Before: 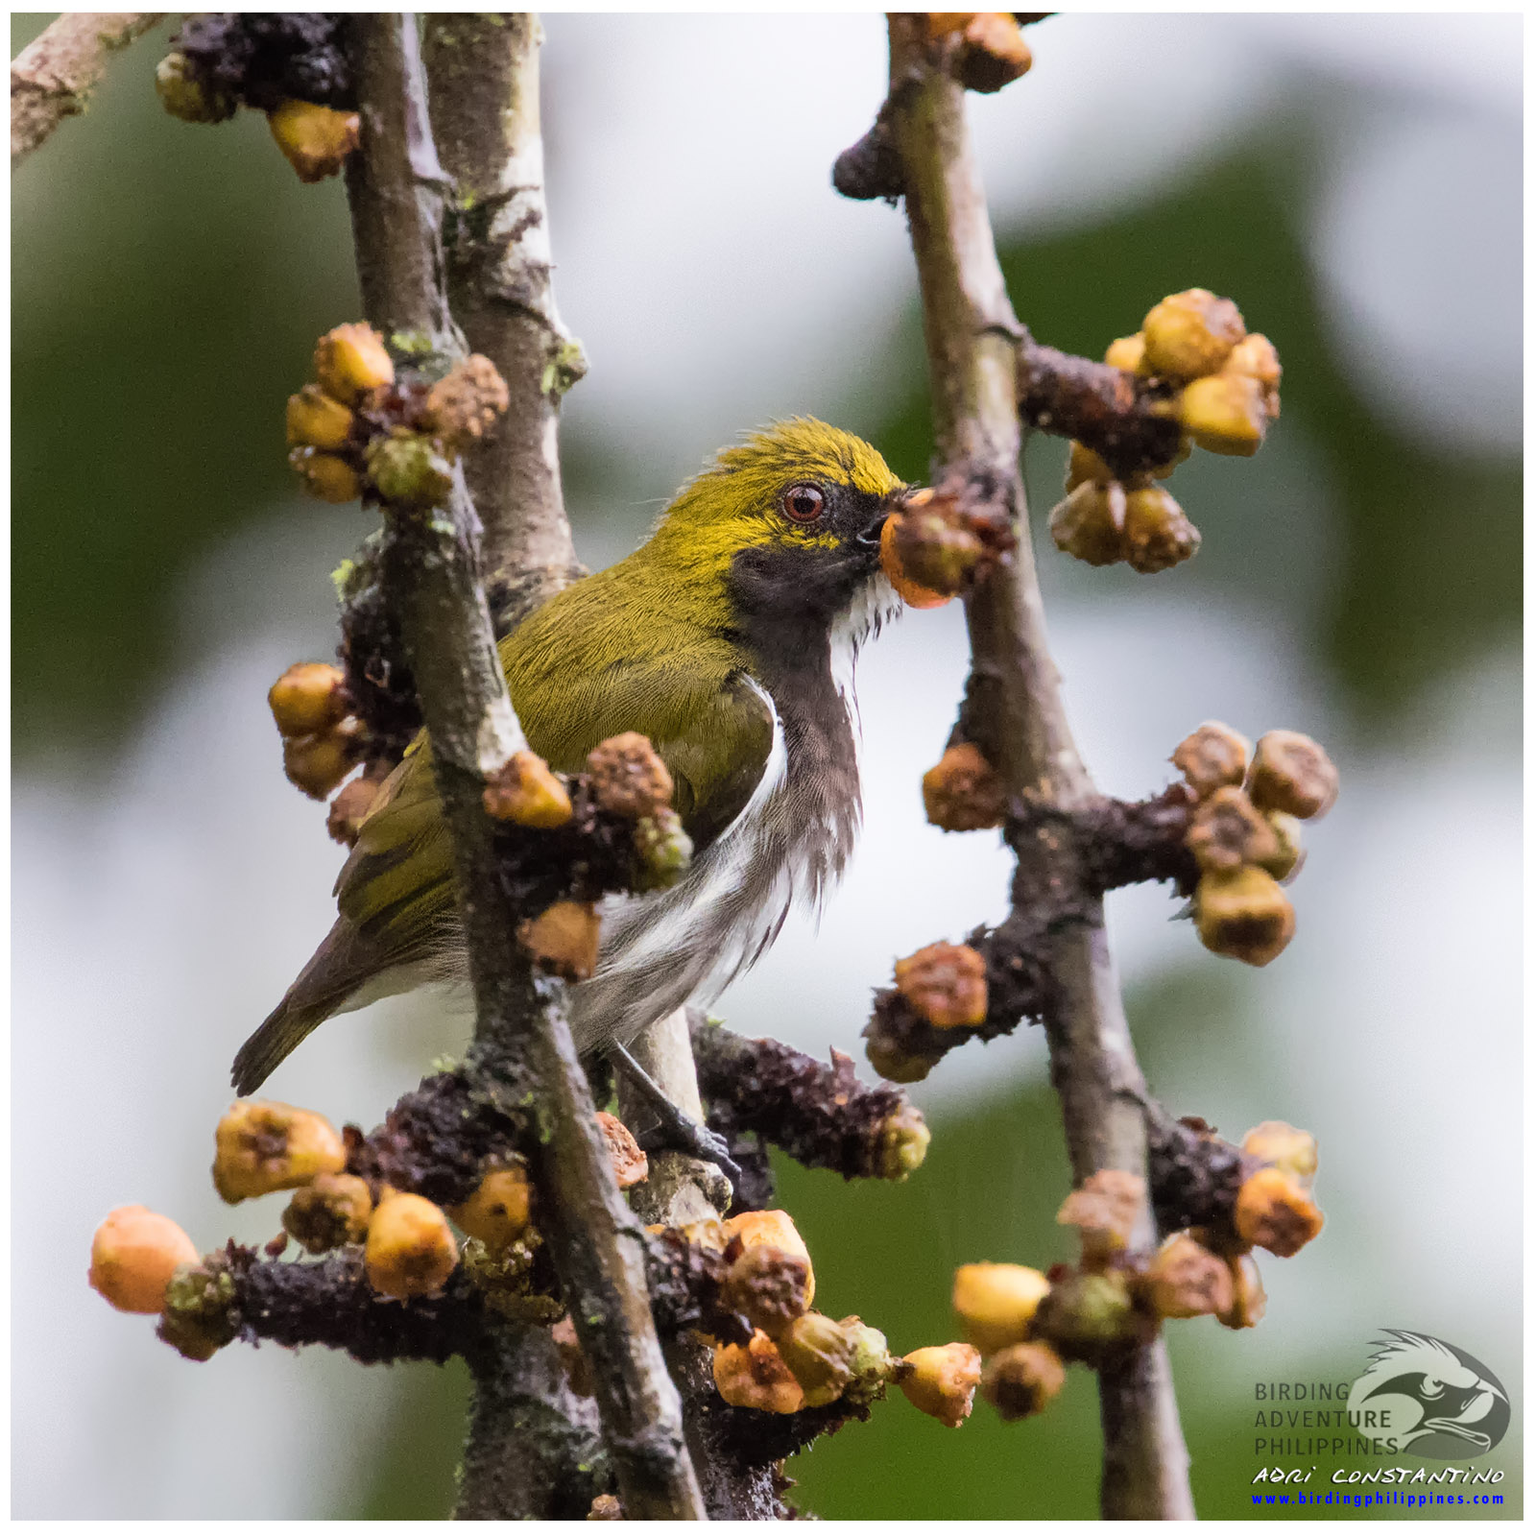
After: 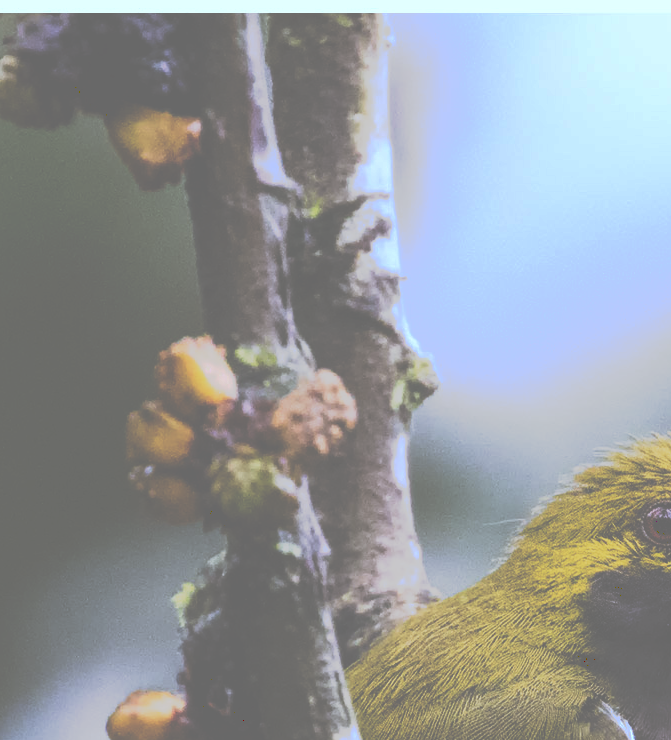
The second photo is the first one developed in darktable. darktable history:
crop and rotate: left 10.817%, top 0.062%, right 47.194%, bottom 53.626%
tone curve: curves: ch0 [(0, 0) (0.003, 0.437) (0.011, 0.438) (0.025, 0.441) (0.044, 0.441) (0.069, 0.441) (0.1, 0.444) (0.136, 0.447) (0.177, 0.452) (0.224, 0.457) (0.277, 0.466) (0.335, 0.485) (0.399, 0.514) (0.468, 0.558) (0.543, 0.616) (0.623, 0.686) (0.709, 0.76) (0.801, 0.803) (0.898, 0.825) (1, 1)], preserve colors none
white balance: red 0.948, green 1.02, blue 1.176
